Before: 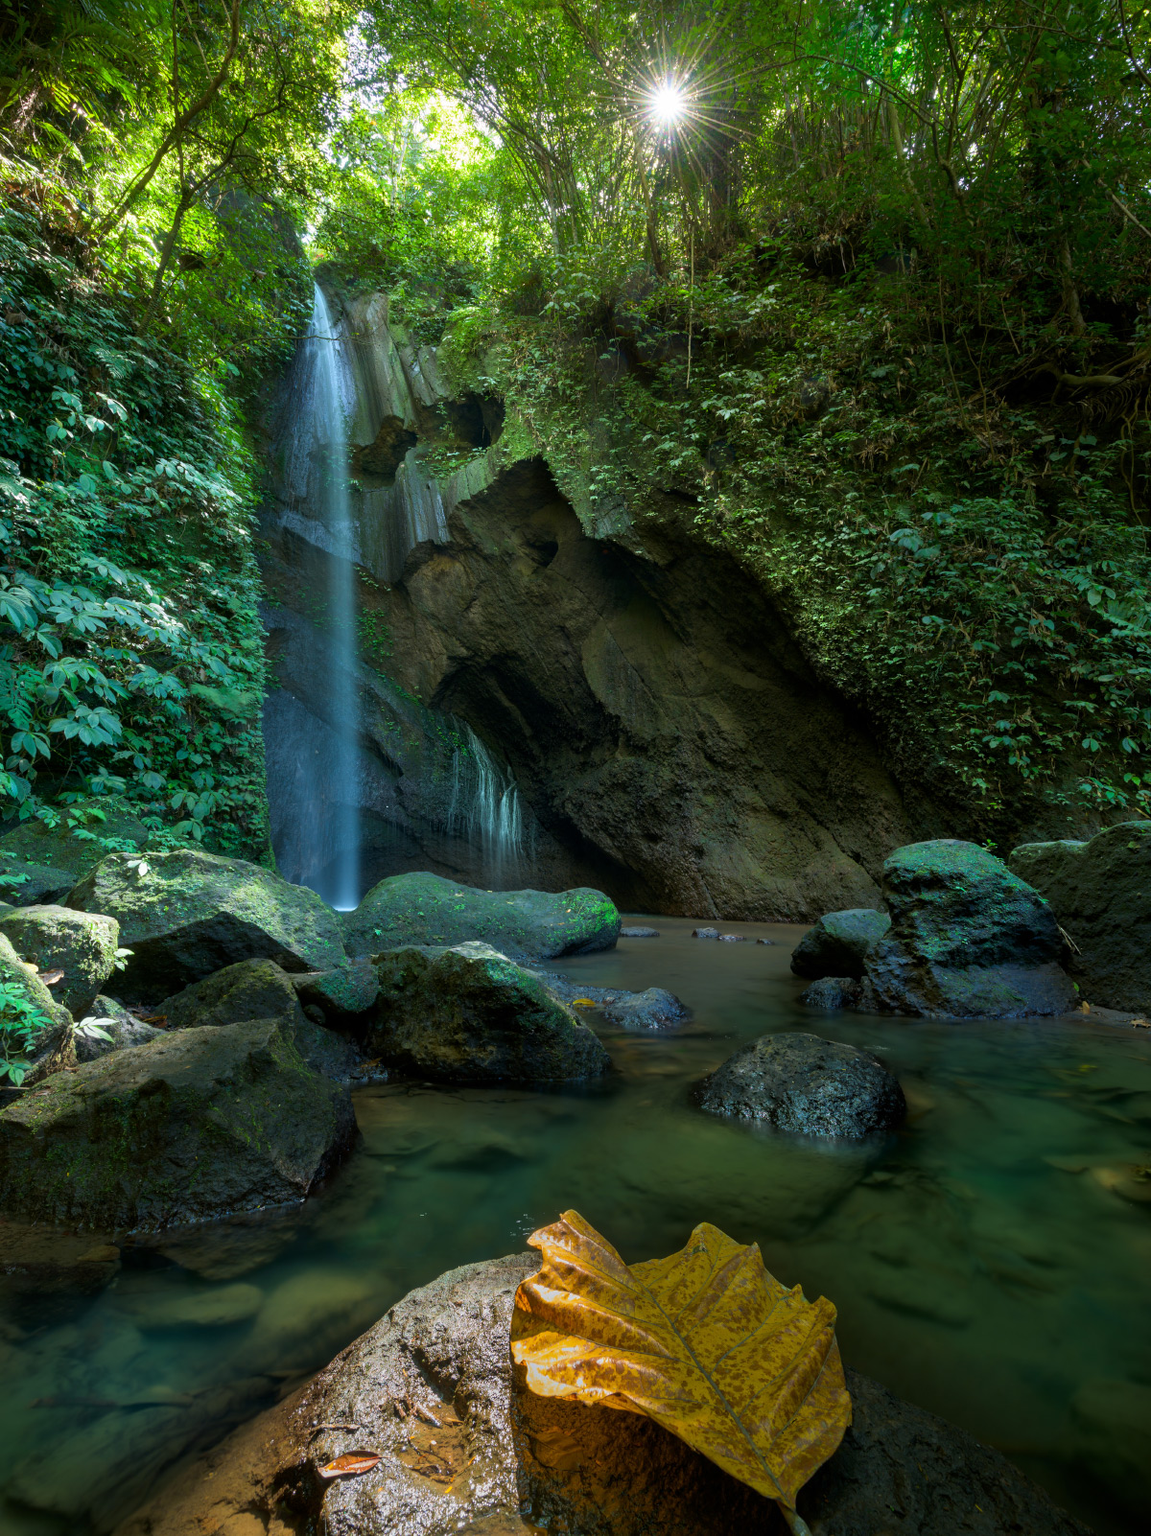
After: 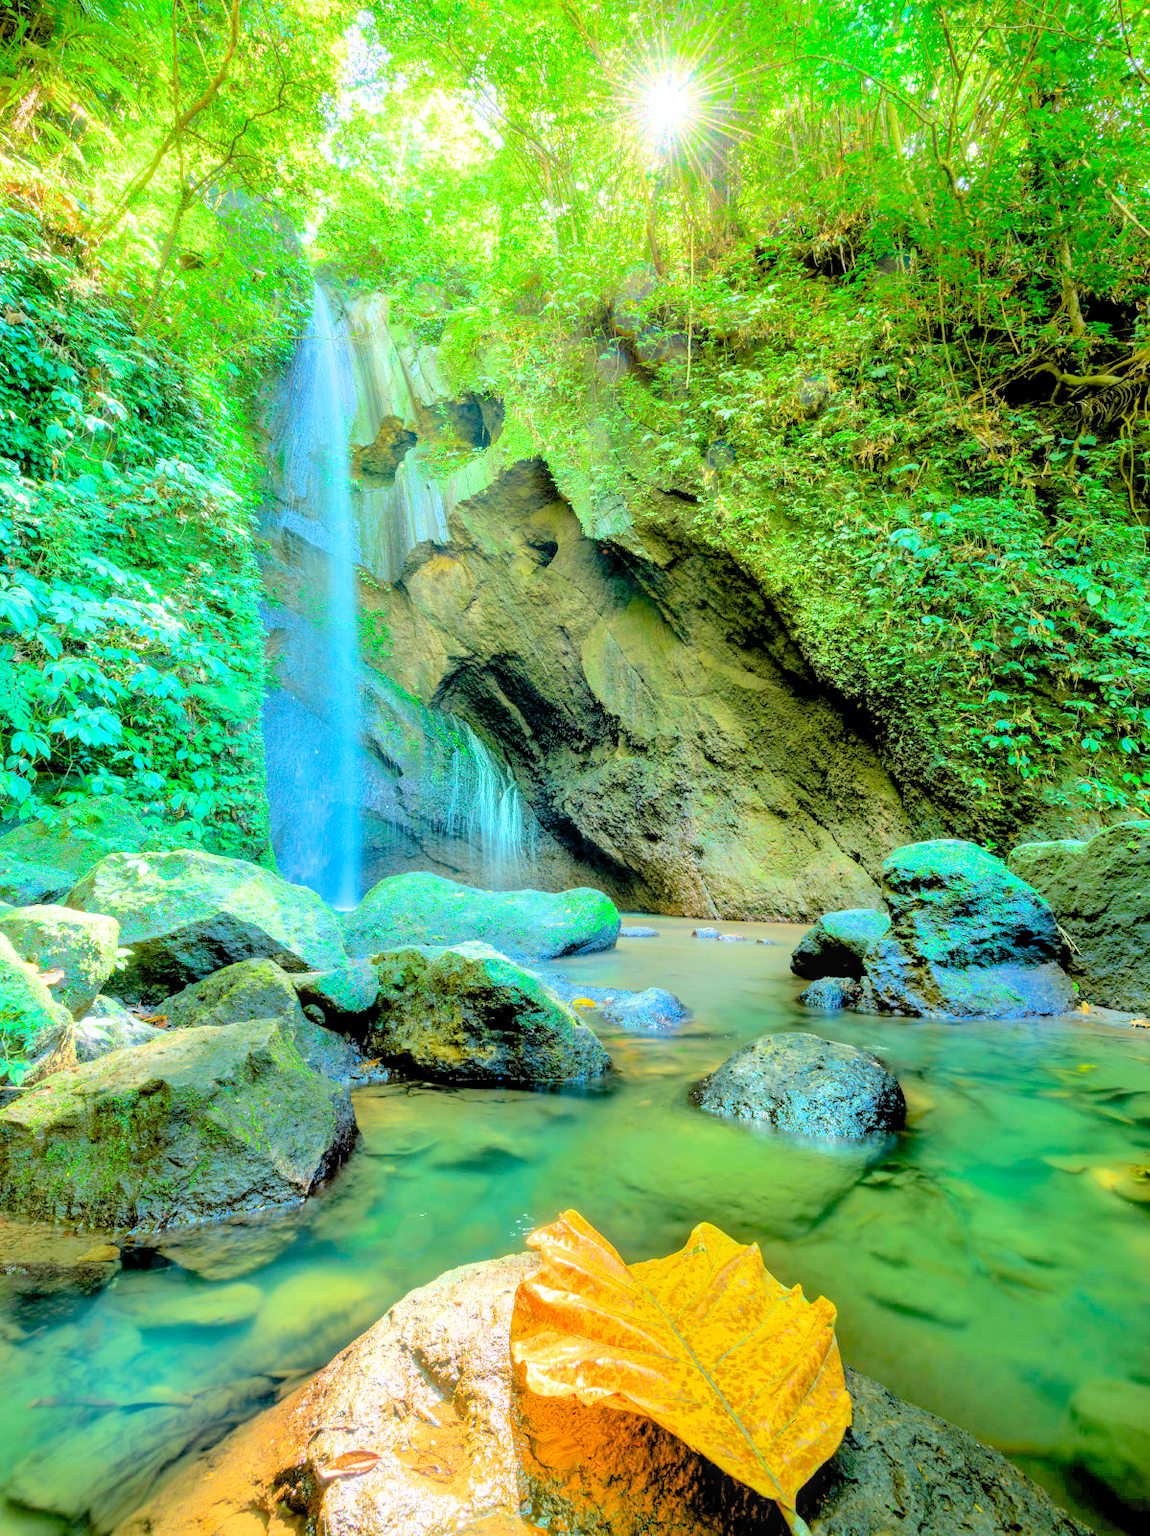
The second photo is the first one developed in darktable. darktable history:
local contrast: on, module defaults
exposure: black level correction 0.001, exposure 1.116 EV, compensate highlight preservation false
filmic rgb: middle gray luminance 3.44%, black relative exposure -5.92 EV, white relative exposure 6.33 EV, threshold 6 EV, dynamic range scaling 22.4%, target black luminance 0%, hardness 2.33, latitude 45.85%, contrast 0.78, highlights saturation mix 100%, shadows ↔ highlights balance 0.033%, add noise in highlights 0, preserve chrominance max RGB, color science v3 (2019), use custom middle-gray values true, iterations of high-quality reconstruction 0, contrast in highlights soft, enable highlight reconstruction true
contrast brightness saturation: contrast 0.07, brightness 0.18, saturation 0.4
